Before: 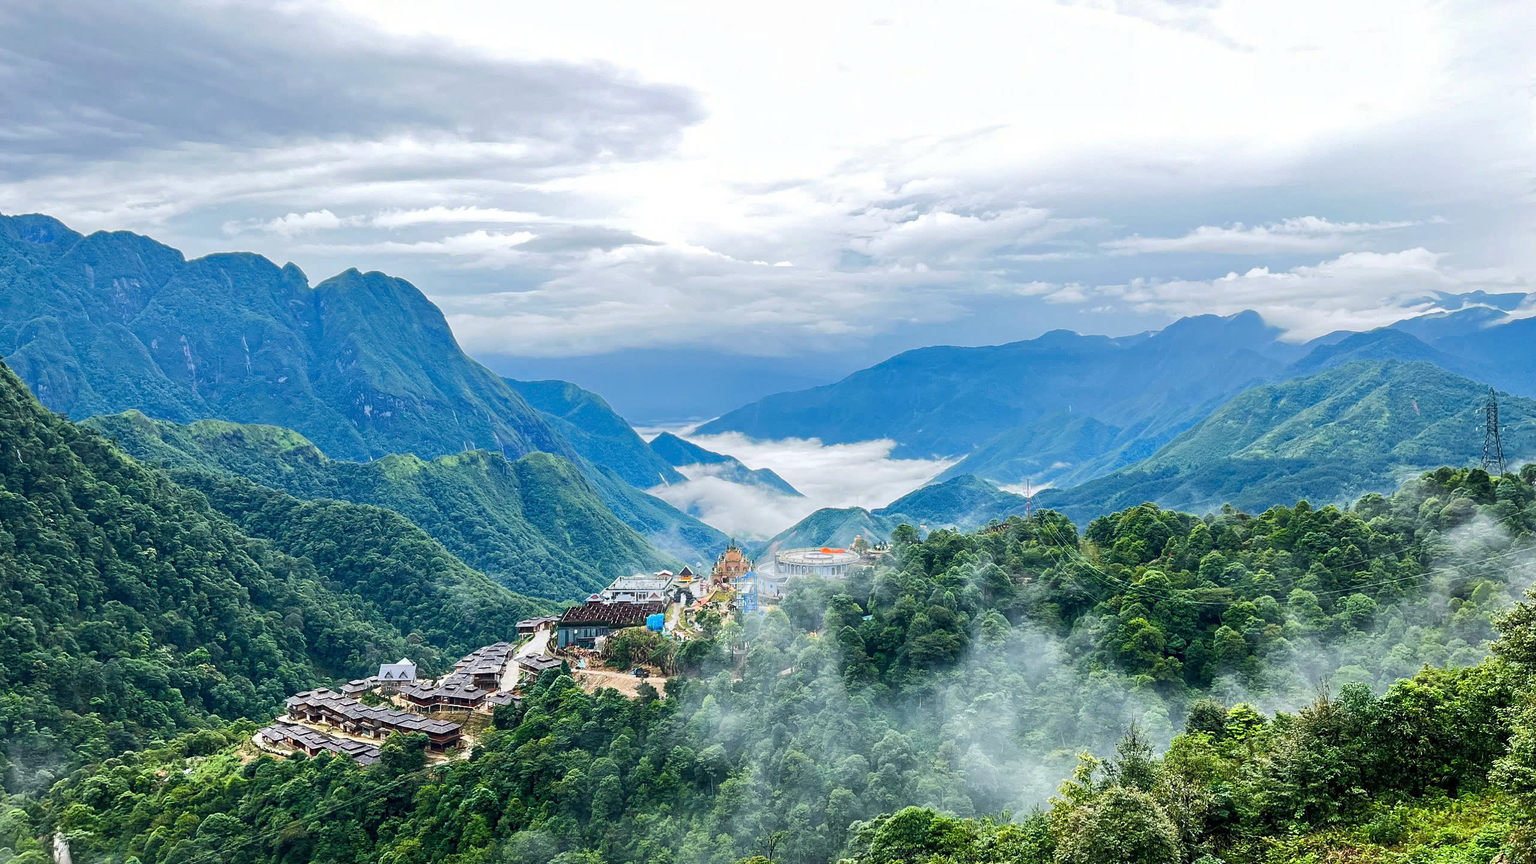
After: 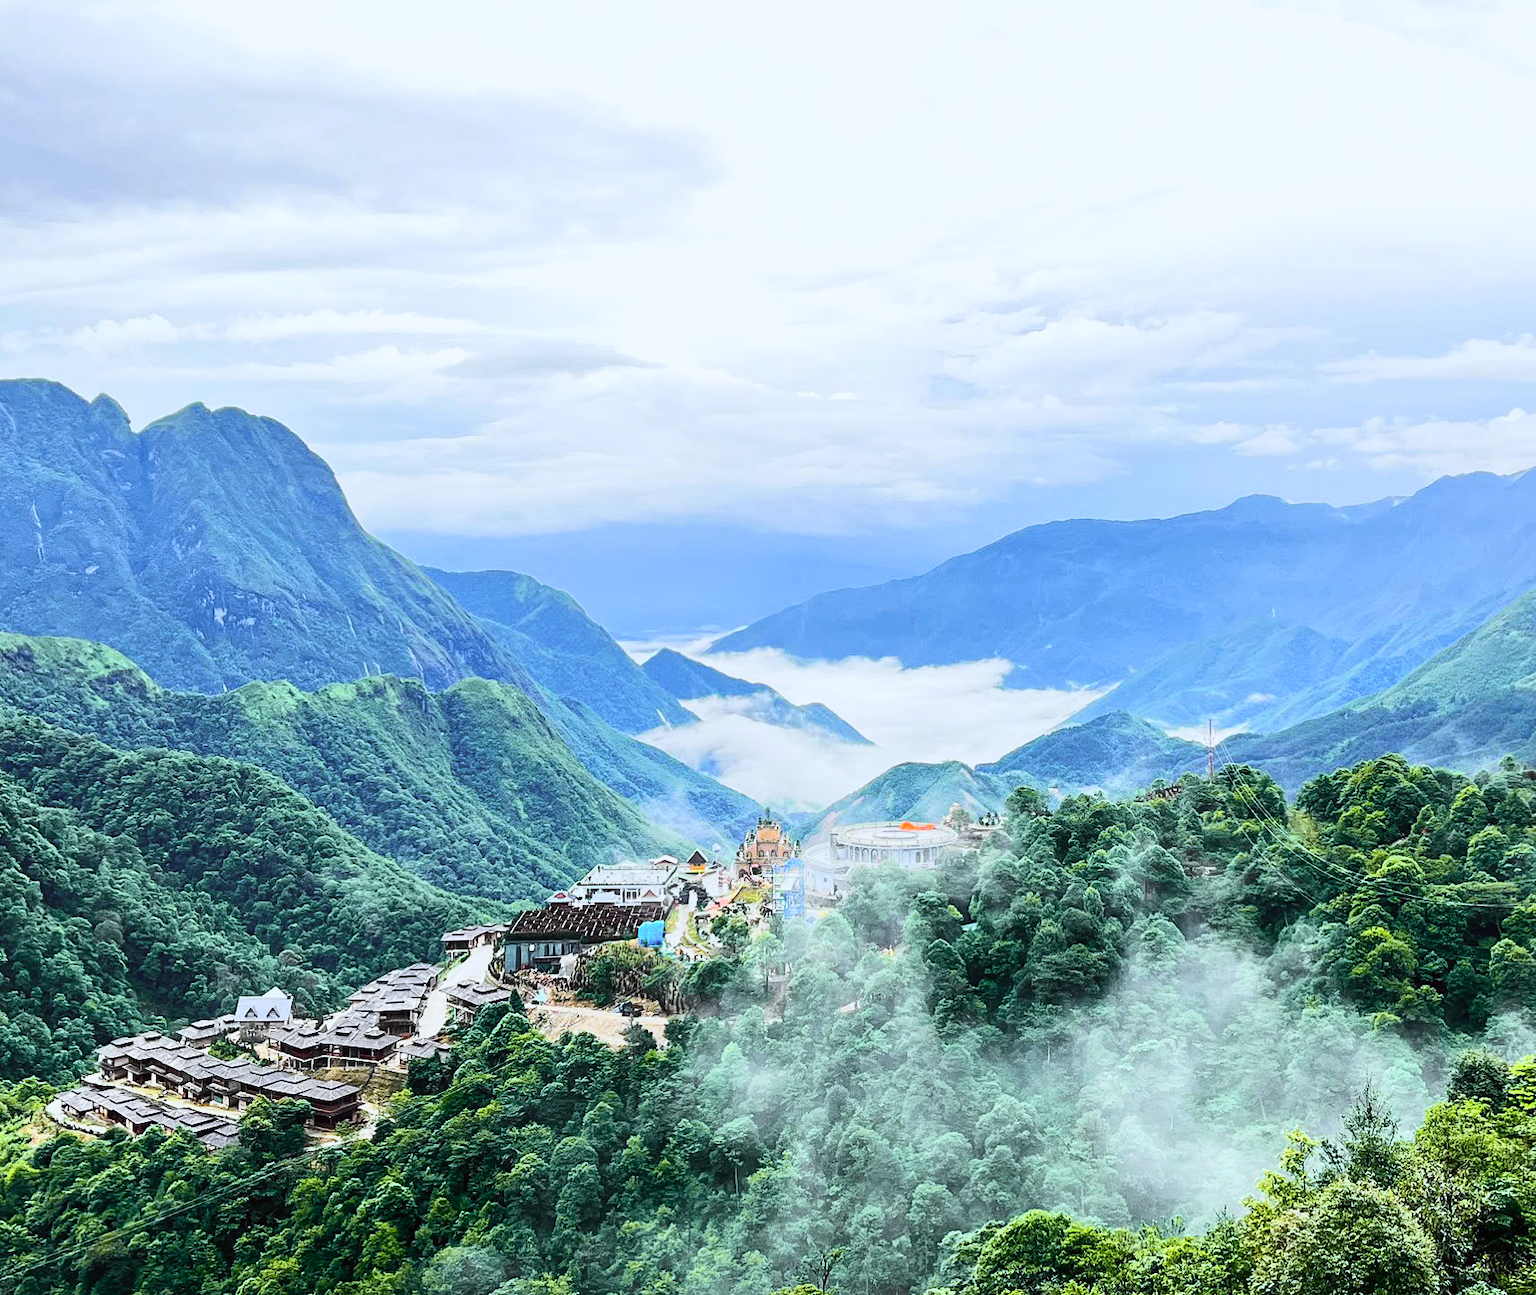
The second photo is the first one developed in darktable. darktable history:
white balance: red 0.924, blue 1.095
crop and rotate: left 14.436%, right 18.898%
tone curve: curves: ch0 [(0, 0.008) (0.107, 0.083) (0.283, 0.287) (0.429, 0.51) (0.607, 0.739) (0.789, 0.893) (0.998, 0.978)]; ch1 [(0, 0) (0.323, 0.339) (0.438, 0.427) (0.478, 0.484) (0.502, 0.502) (0.527, 0.525) (0.571, 0.579) (0.608, 0.629) (0.669, 0.704) (0.859, 0.899) (1, 1)]; ch2 [(0, 0) (0.33, 0.347) (0.421, 0.456) (0.473, 0.498) (0.502, 0.504) (0.522, 0.524) (0.549, 0.567) (0.593, 0.626) (0.676, 0.724) (1, 1)], color space Lab, independent channels, preserve colors none
